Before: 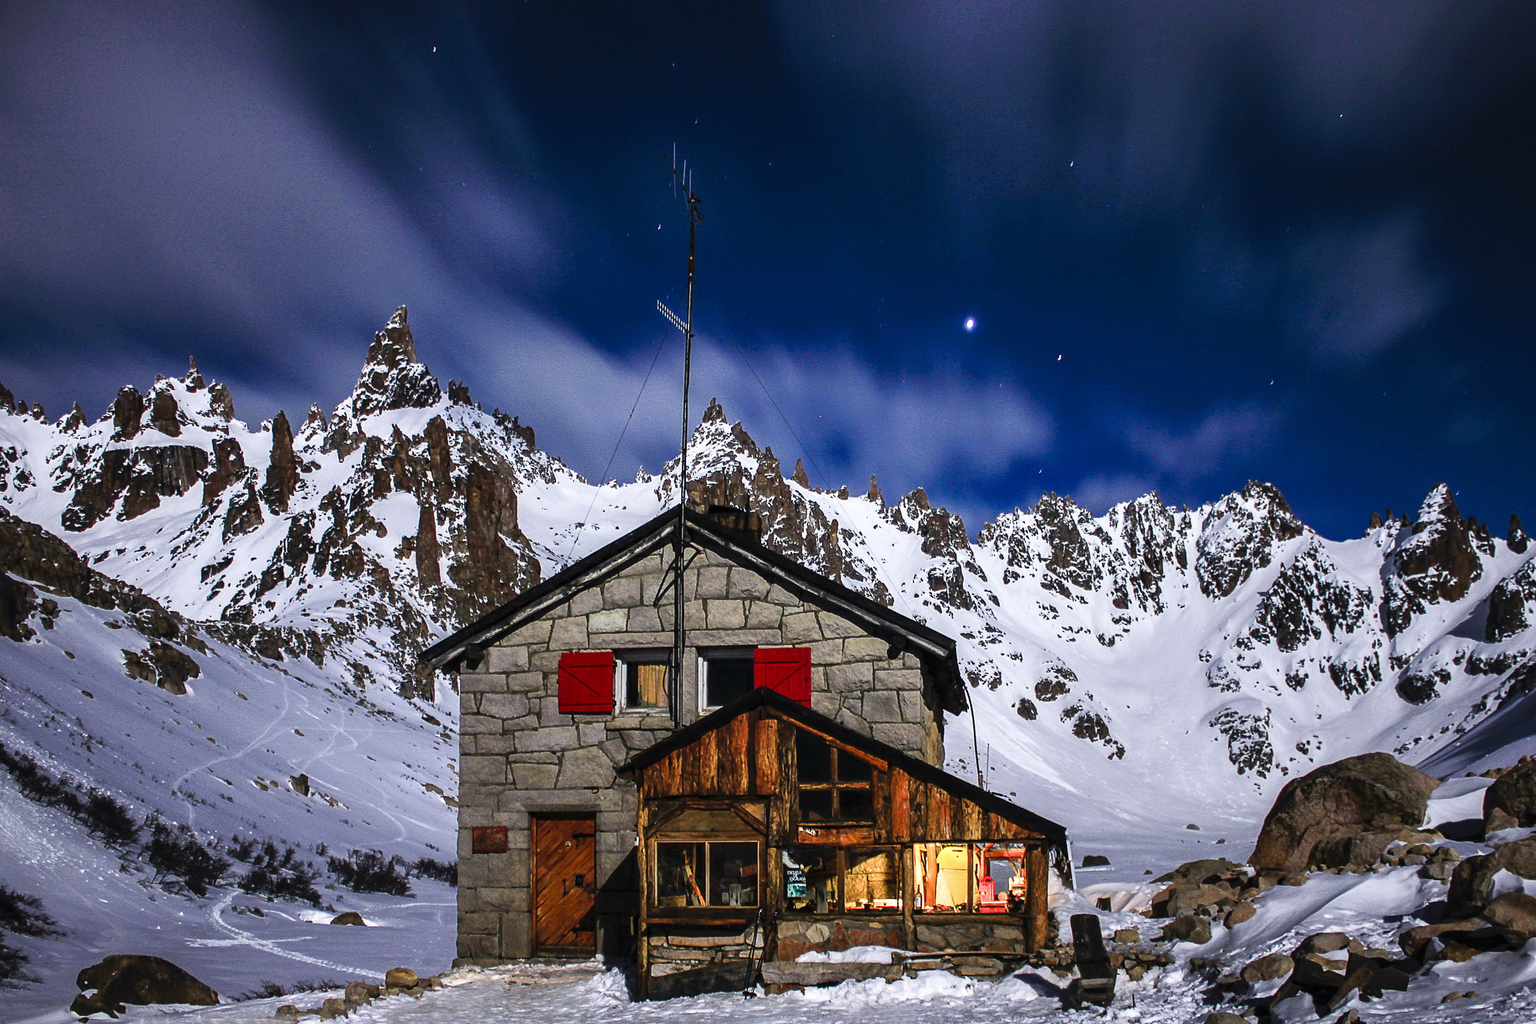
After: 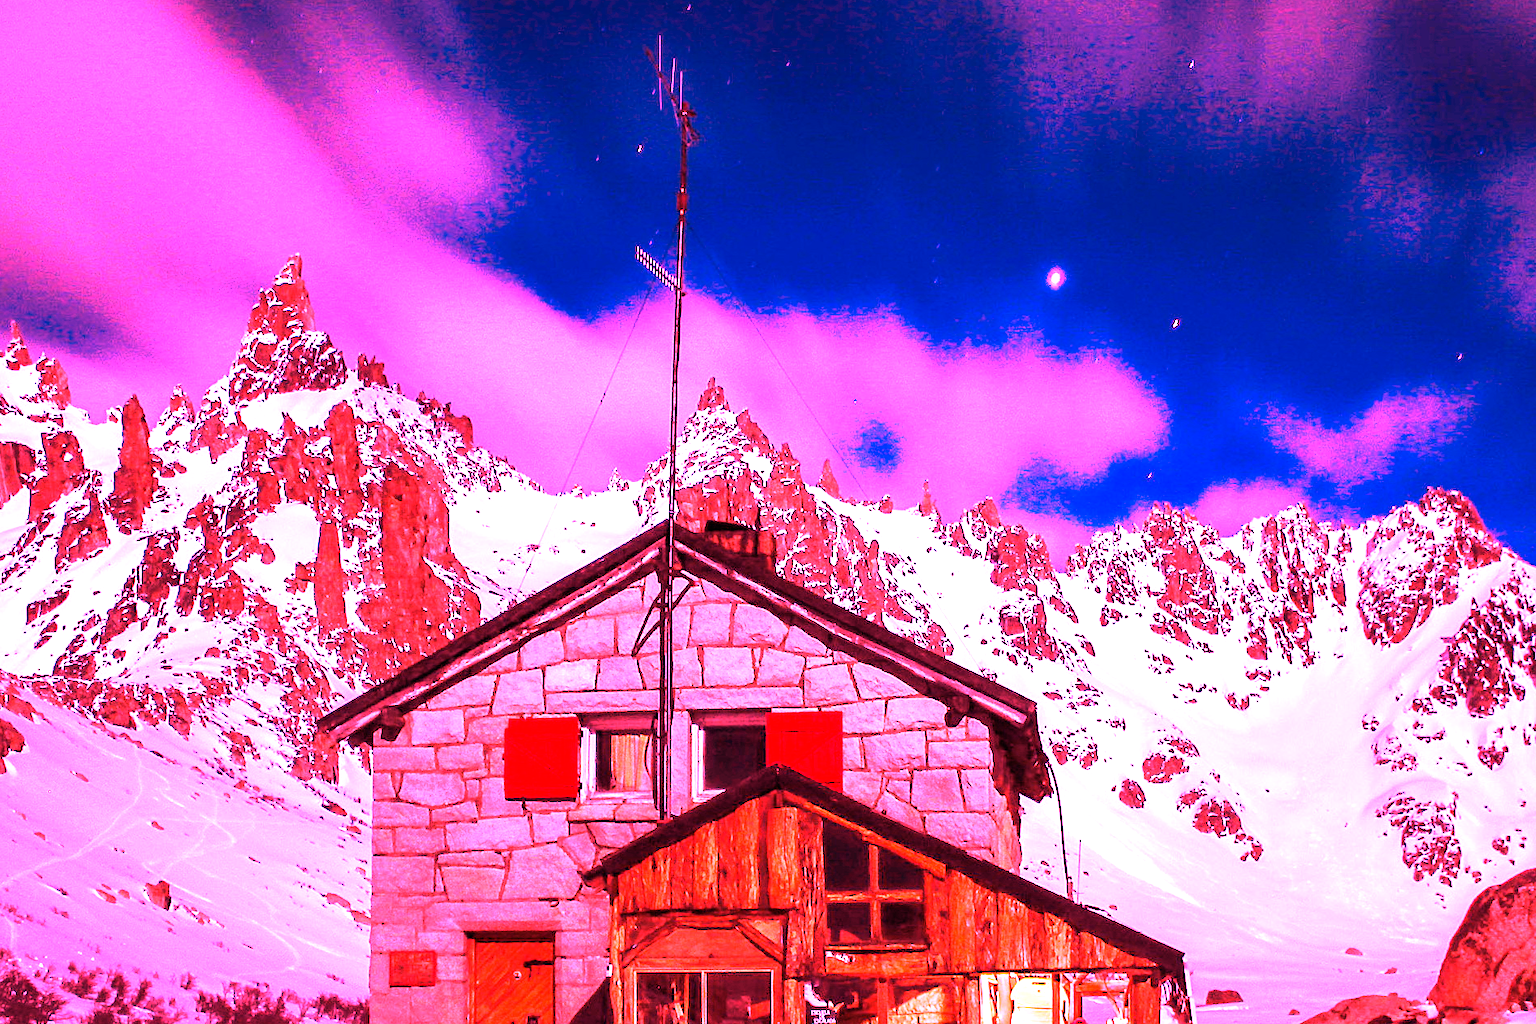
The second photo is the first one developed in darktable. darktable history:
white balance: red 4.26, blue 1.802
crop and rotate: left 11.831%, top 11.346%, right 13.429%, bottom 13.899%
exposure: black level correction 0, exposure 0.5 EV, compensate exposure bias true, compensate highlight preservation false
